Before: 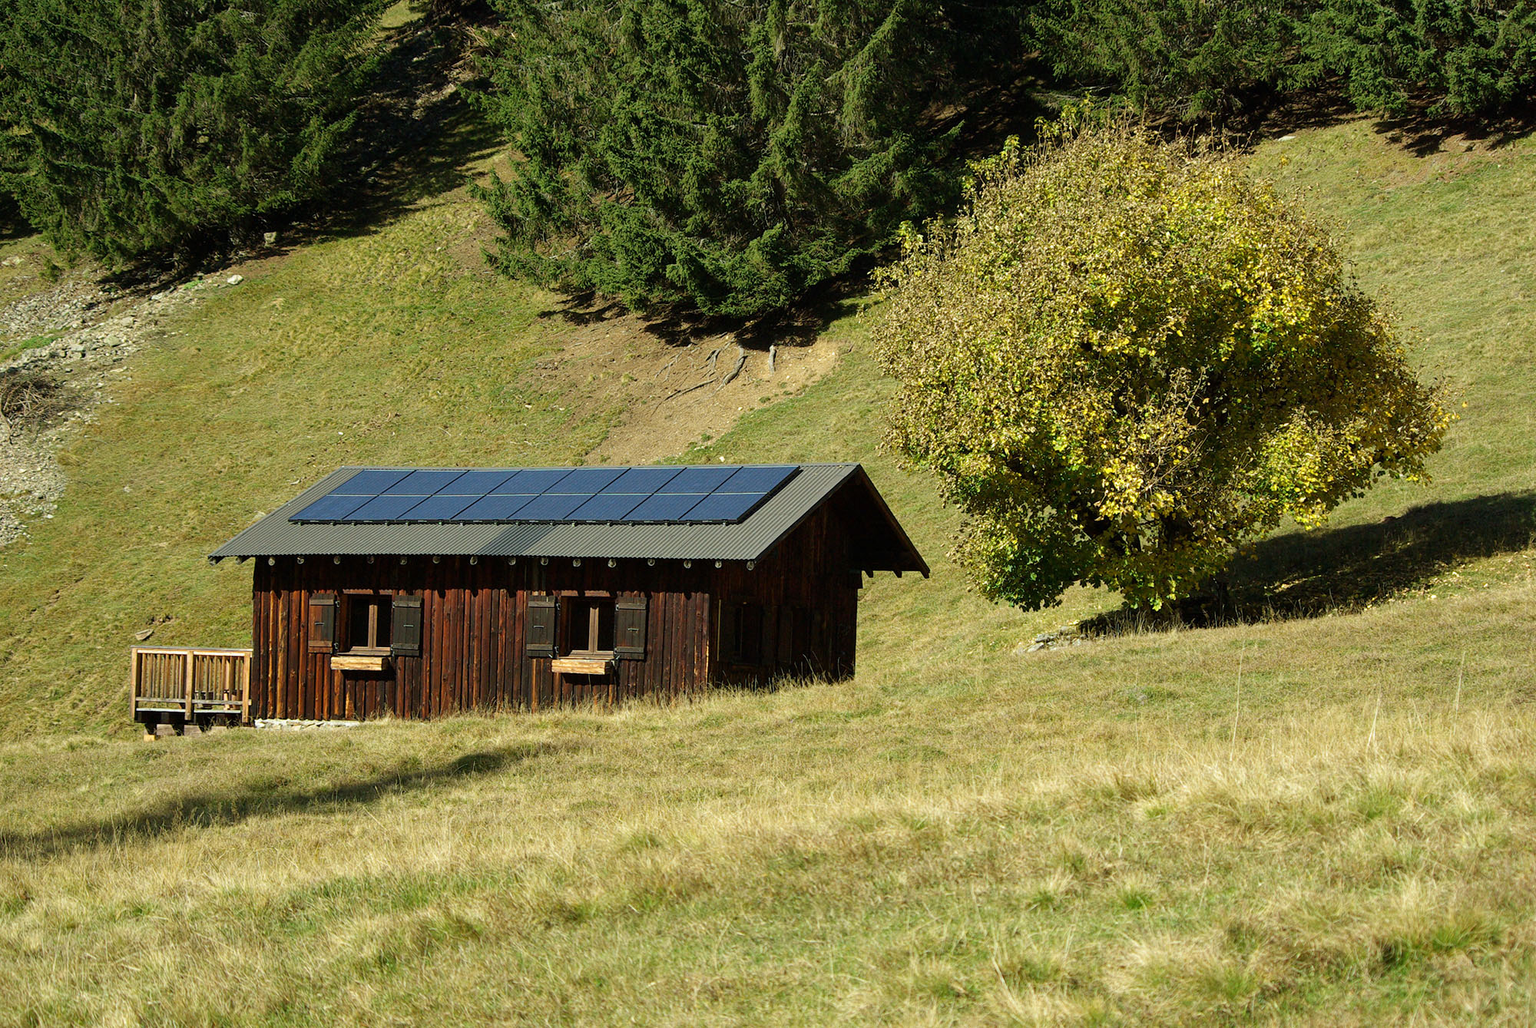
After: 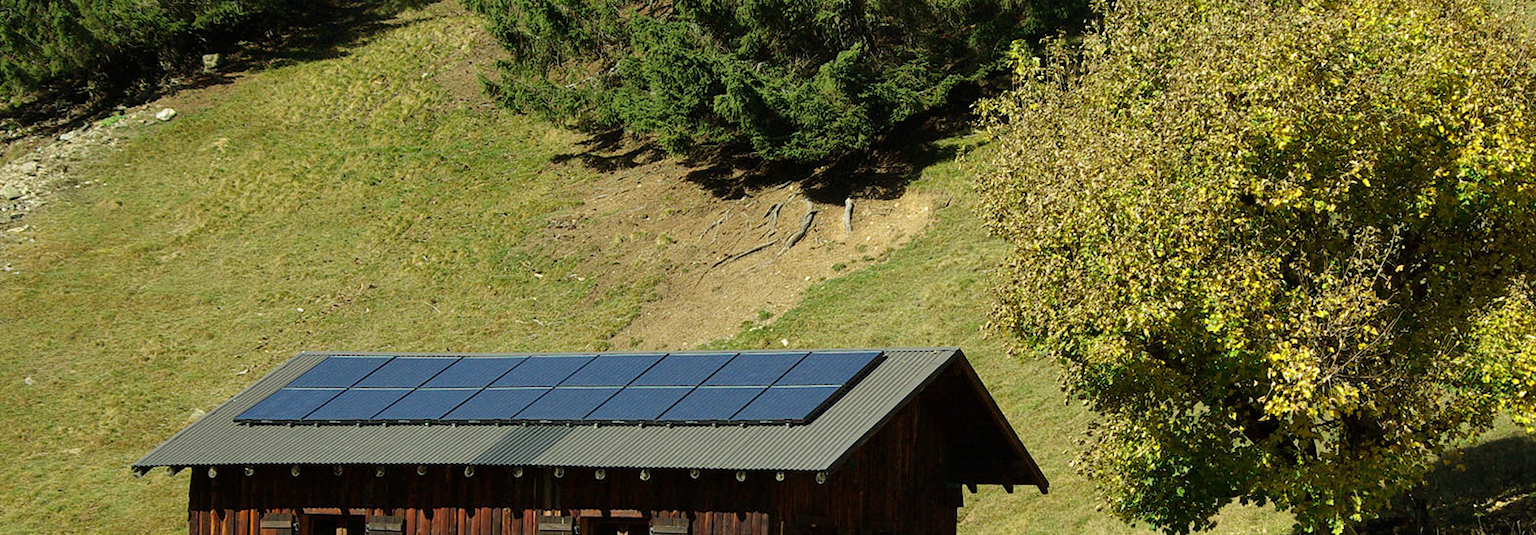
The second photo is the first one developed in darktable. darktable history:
crop: left 6.825%, top 18.503%, right 14.466%, bottom 40.493%
shadows and highlights: shadows 22.91, highlights -49.32, soften with gaussian
